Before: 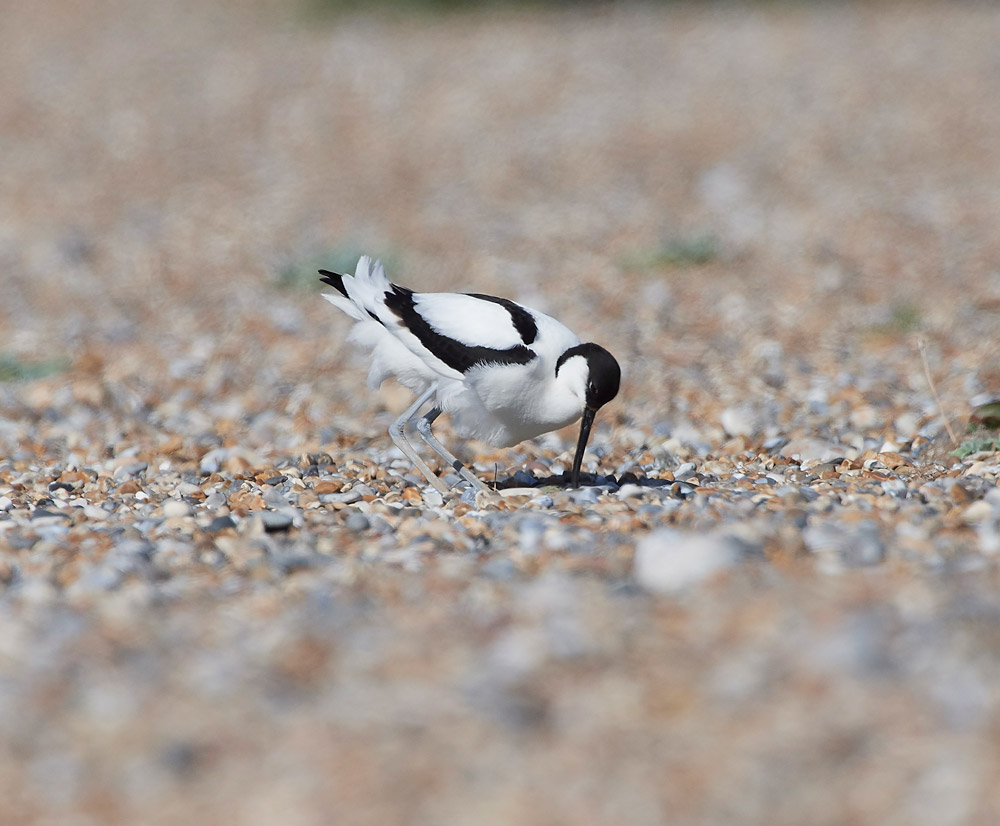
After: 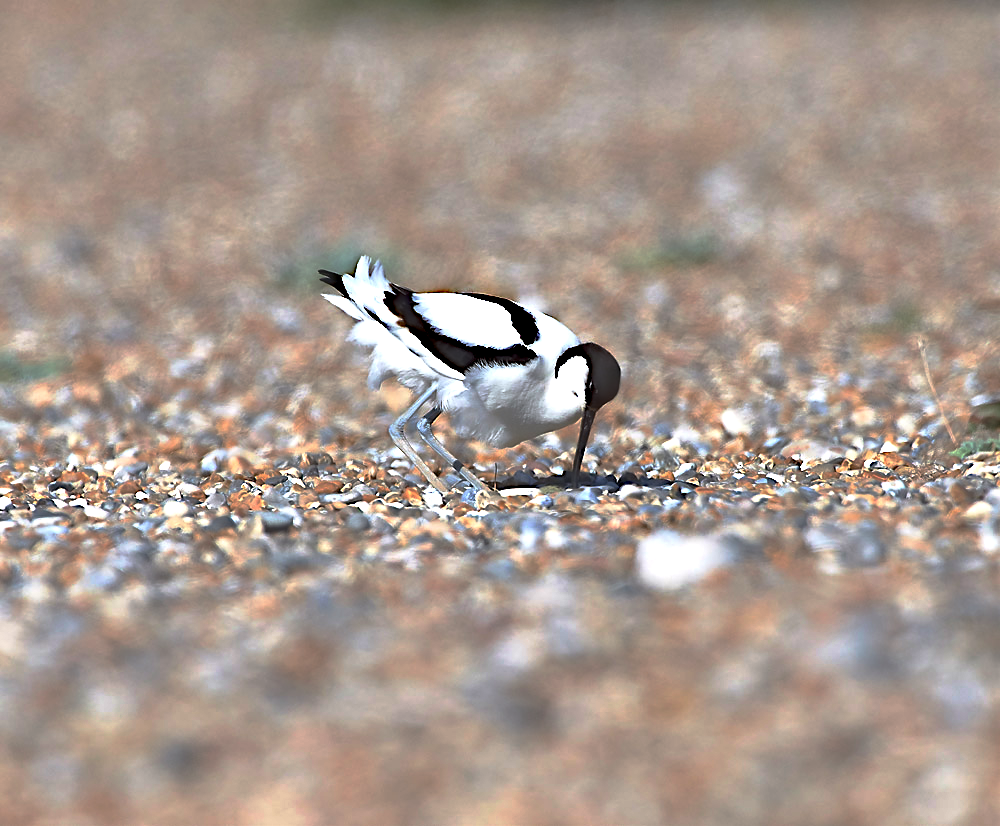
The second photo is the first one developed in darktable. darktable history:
base curve: curves: ch0 [(0, 0) (0.841, 0.609) (1, 1)], fusion 1, preserve colors none
